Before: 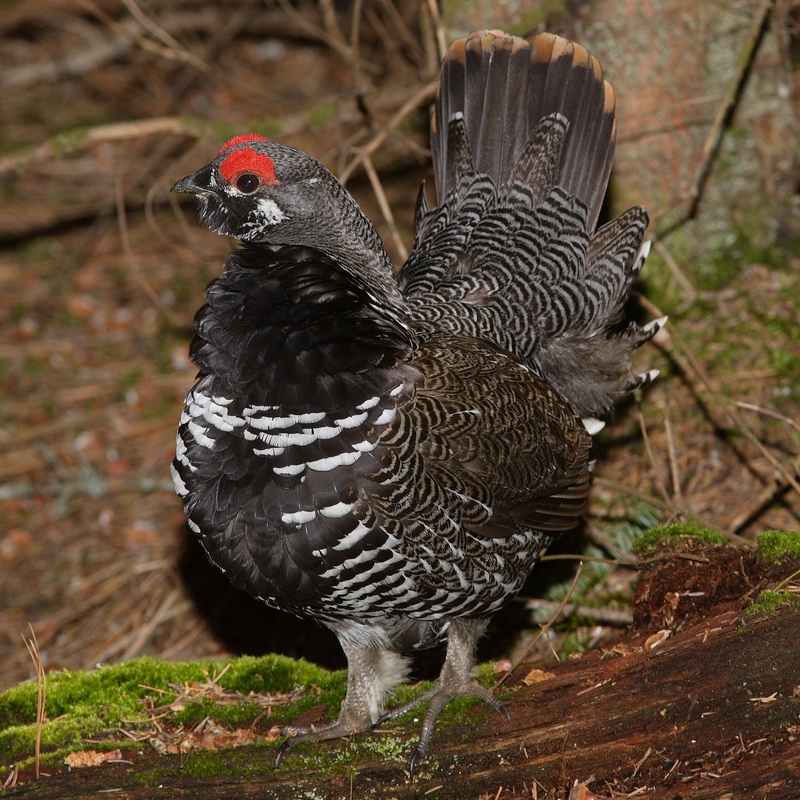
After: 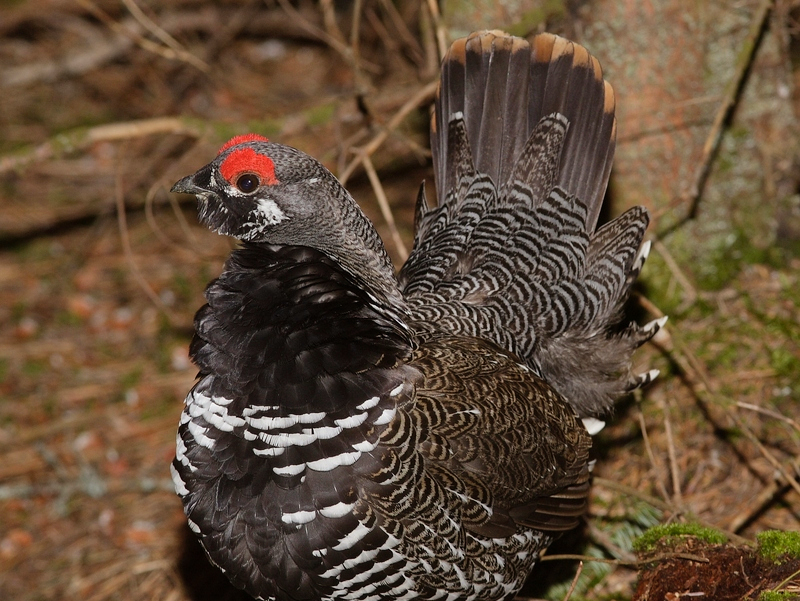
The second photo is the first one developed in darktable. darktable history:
color balance rgb: power › luminance -3.571%, power › chroma 0.538%, power › hue 40.41°, perceptual saturation grading › global saturation 0.045%, perceptual brilliance grading › global brilliance 2.781%, perceptual brilliance grading › highlights -2.775%, perceptual brilliance grading › shadows 3.223%, global vibrance 9.911%
shadows and highlights: shadows 36.71, highlights -27.92, soften with gaussian
crop: bottom 24.756%
